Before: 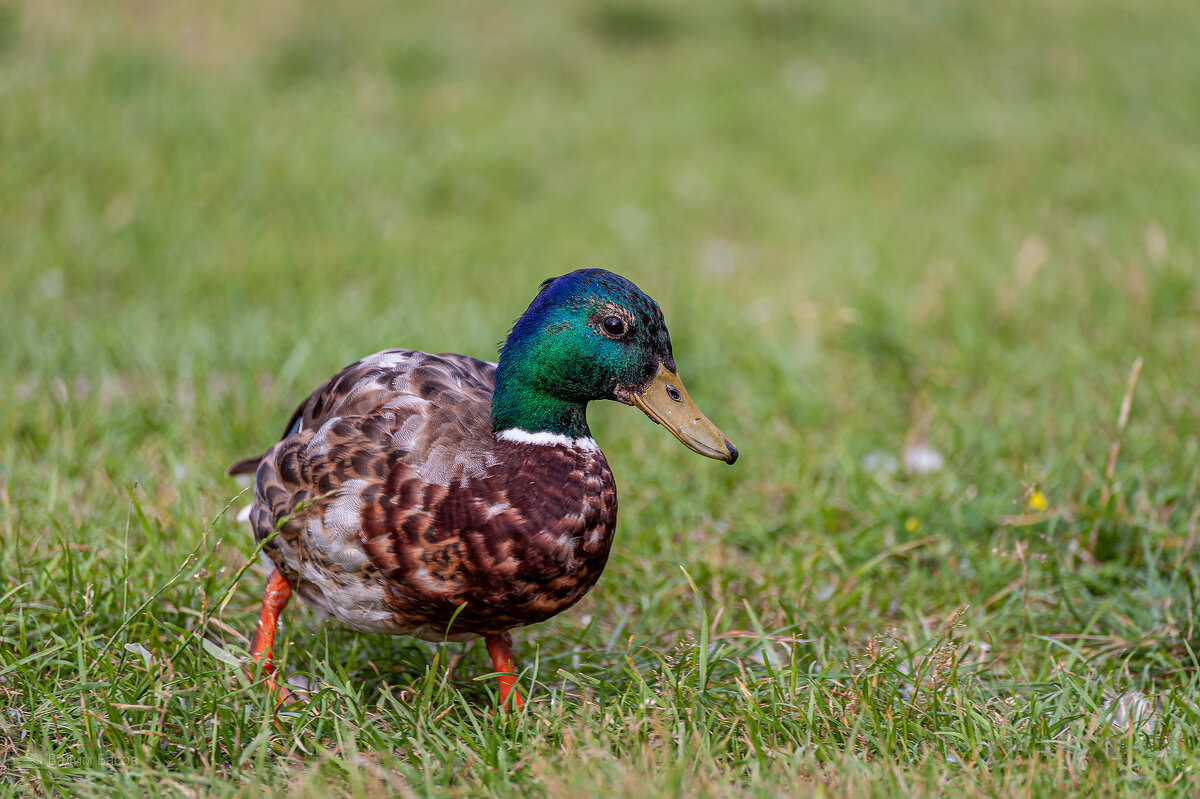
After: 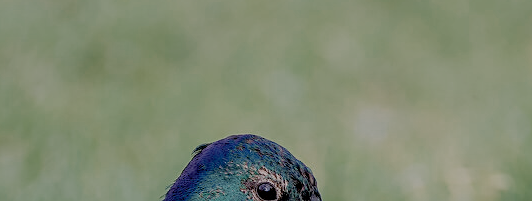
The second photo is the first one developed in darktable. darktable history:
velvia: on, module defaults
sharpen: amount 0.205
shadows and highlights: highlights color adjustment 45.88%, soften with gaussian
crop: left 28.948%, top 16.861%, right 26.645%, bottom 57.92%
filmic rgb: black relative exposure -7 EV, white relative exposure 6.01 EV, target black luminance 0%, hardness 2.74, latitude 61.56%, contrast 0.703, highlights saturation mix 10.16%, shadows ↔ highlights balance -0.067%, add noise in highlights 0.001, preserve chrominance no, color science v3 (2019), use custom middle-gray values true, contrast in highlights soft
color zones: curves: ch0 [(0, 0.5) (0.125, 0.4) (0.25, 0.5) (0.375, 0.4) (0.5, 0.4) (0.625, 0.35) (0.75, 0.35) (0.875, 0.5)]; ch1 [(0, 0.35) (0.125, 0.45) (0.25, 0.35) (0.375, 0.35) (0.5, 0.35) (0.625, 0.35) (0.75, 0.45) (0.875, 0.35)]; ch2 [(0, 0.6) (0.125, 0.5) (0.25, 0.5) (0.375, 0.6) (0.5, 0.6) (0.625, 0.5) (0.75, 0.5) (0.875, 0.5)], mix 41.07%
exposure: exposure 0.484 EV, compensate highlight preservation false
